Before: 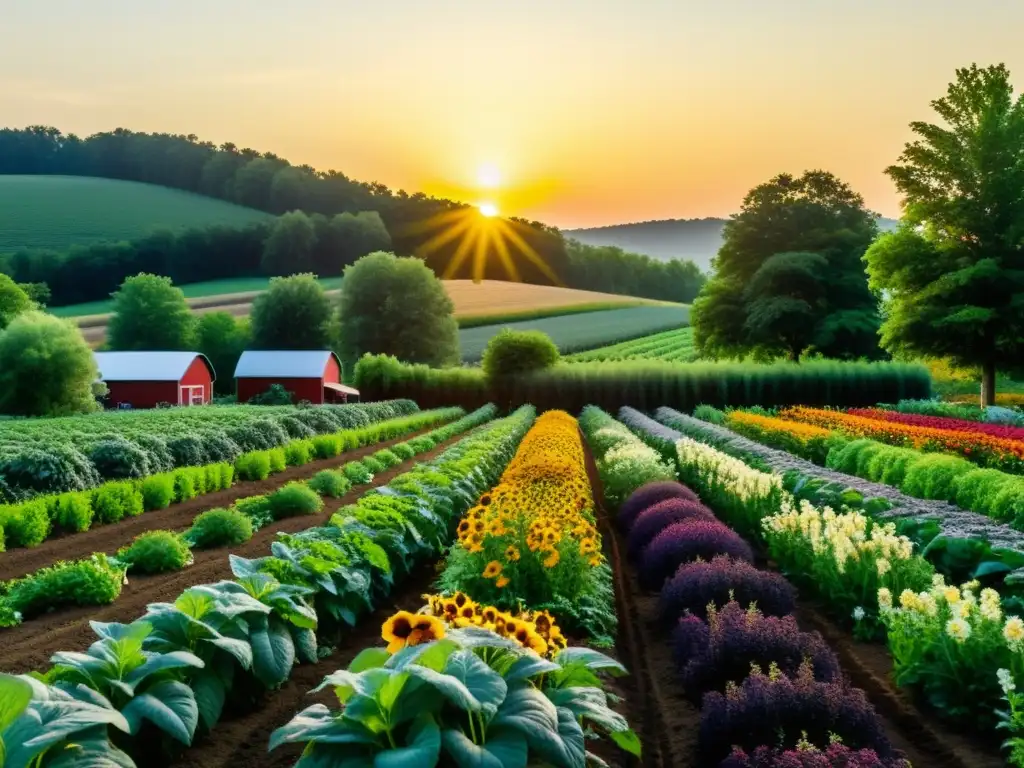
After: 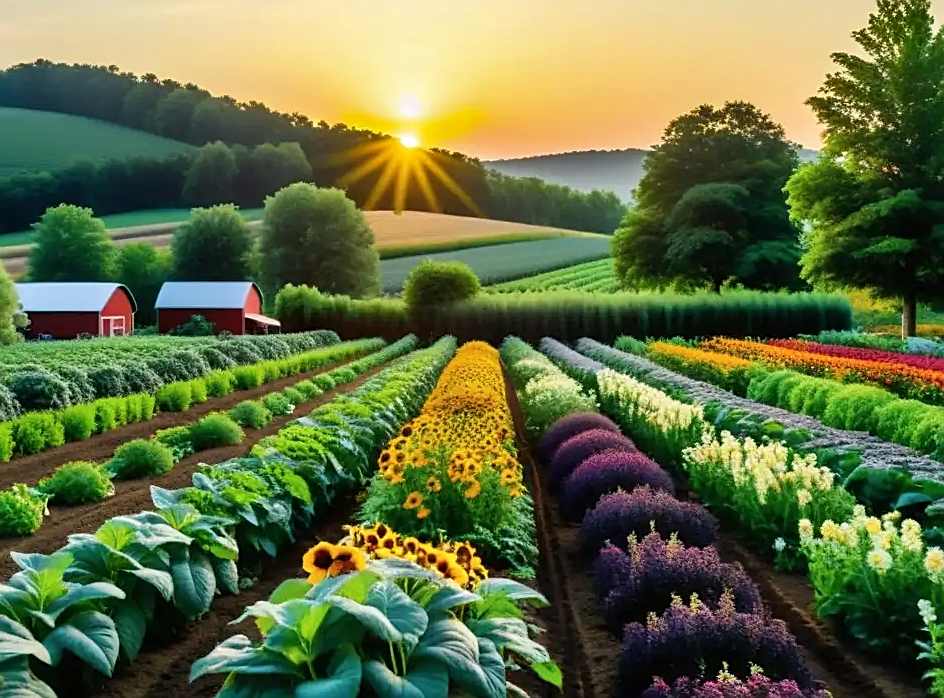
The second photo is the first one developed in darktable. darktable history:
shadows and highlights: white point adjustment 1.05, soften with gaussian
crop and rotate: left 7.781%, top 9.032%
sharpen: on, module defaults
